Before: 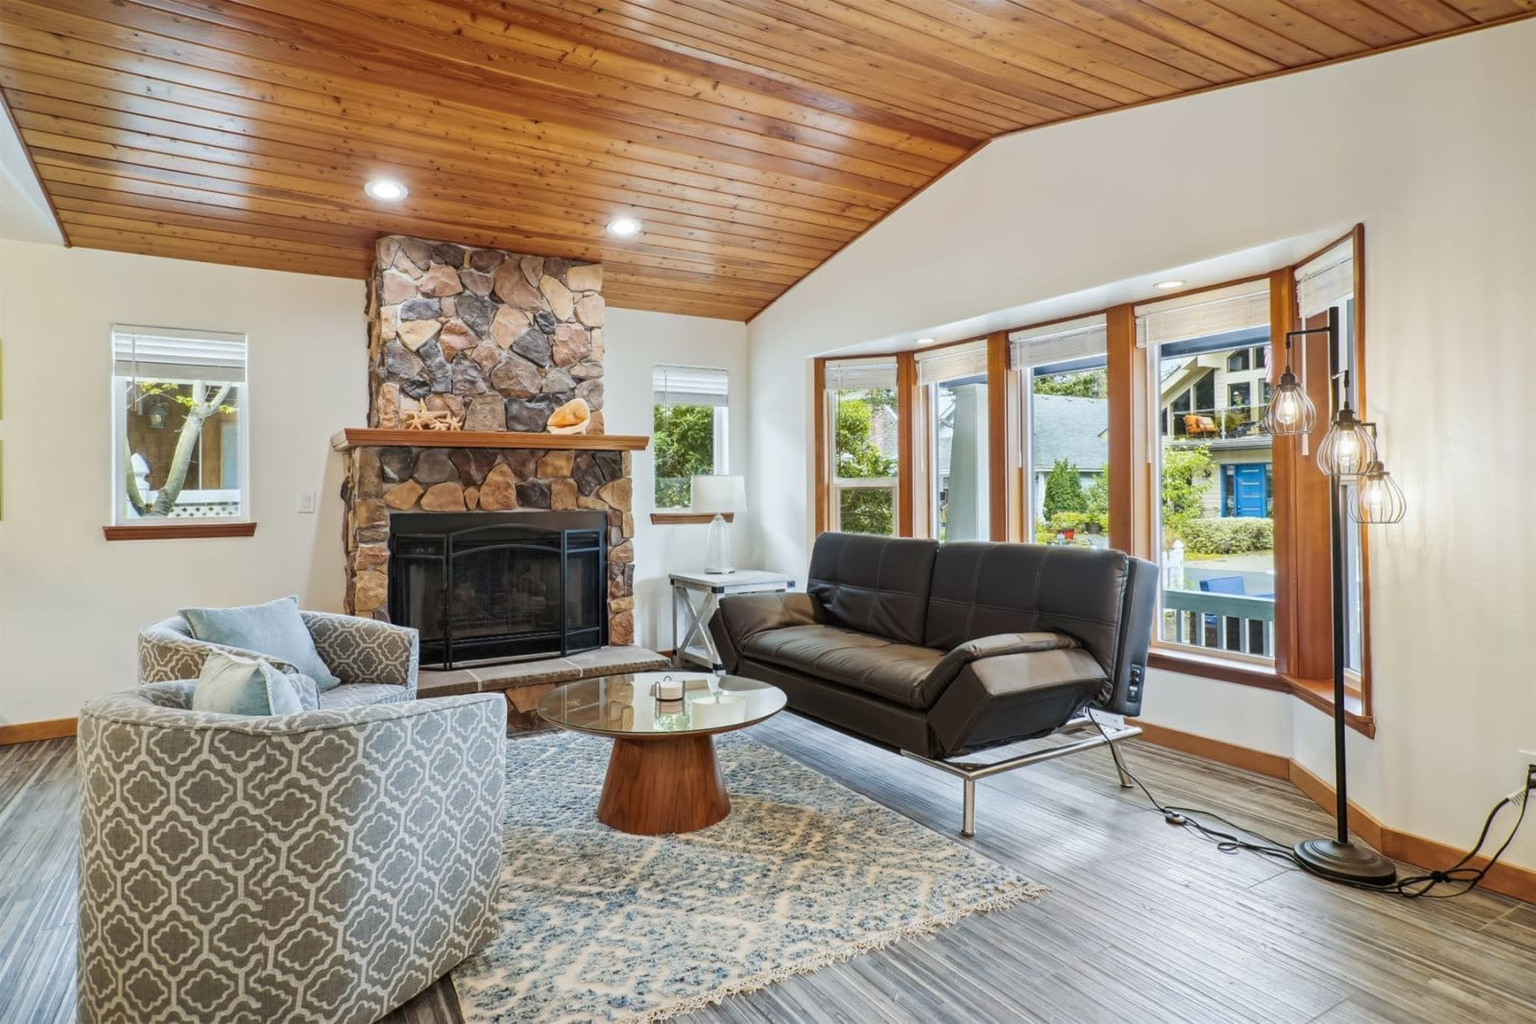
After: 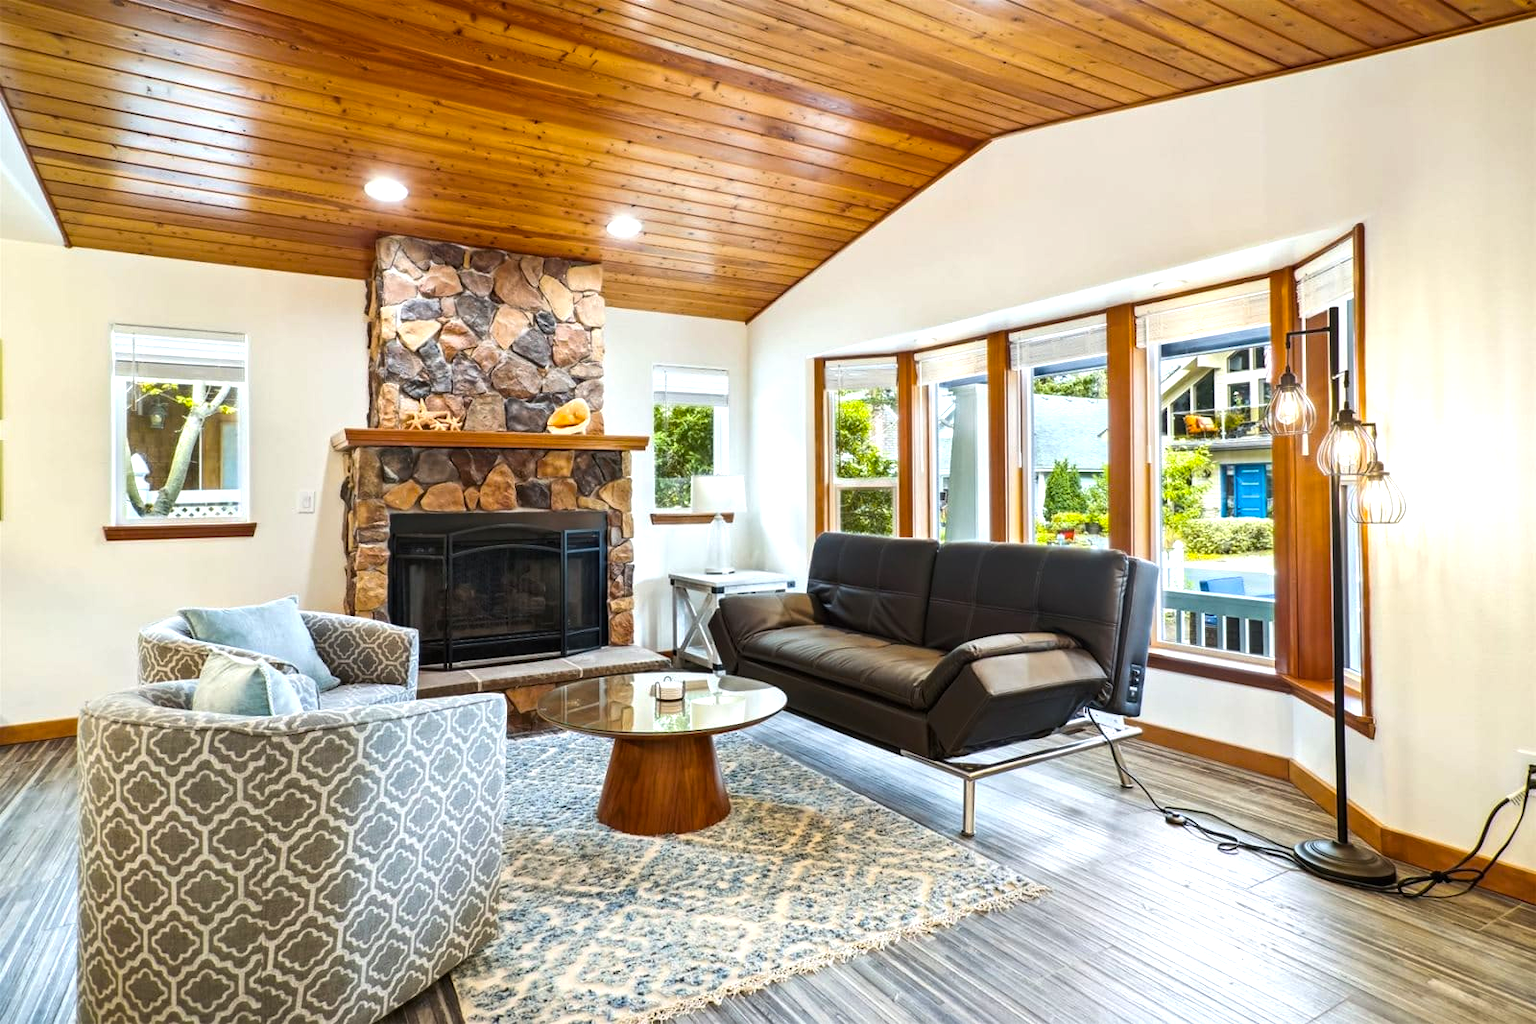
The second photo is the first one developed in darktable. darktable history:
color balance rgb: perceptual saturation grading › global saturation 29.861%, perceptual brilliance grading › global brilliance -5.041%, perceptual brilliance grading › highlights 23.69%, perceptual brilliance grading › mid-tones 7.477%, perceptual brilliance grading › shadows -5.064%
